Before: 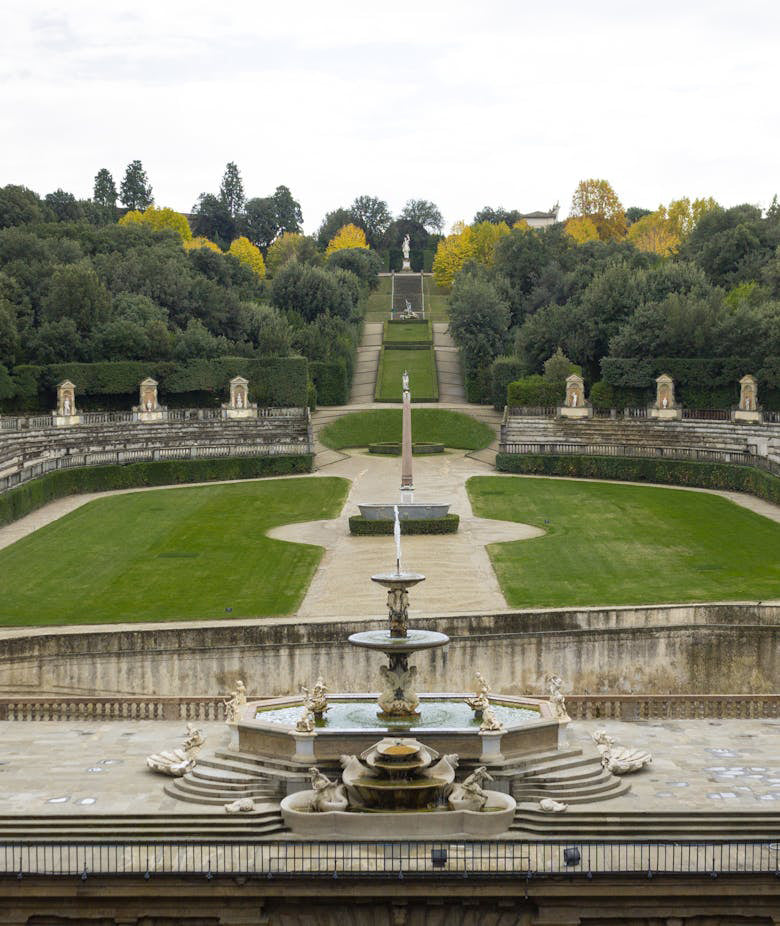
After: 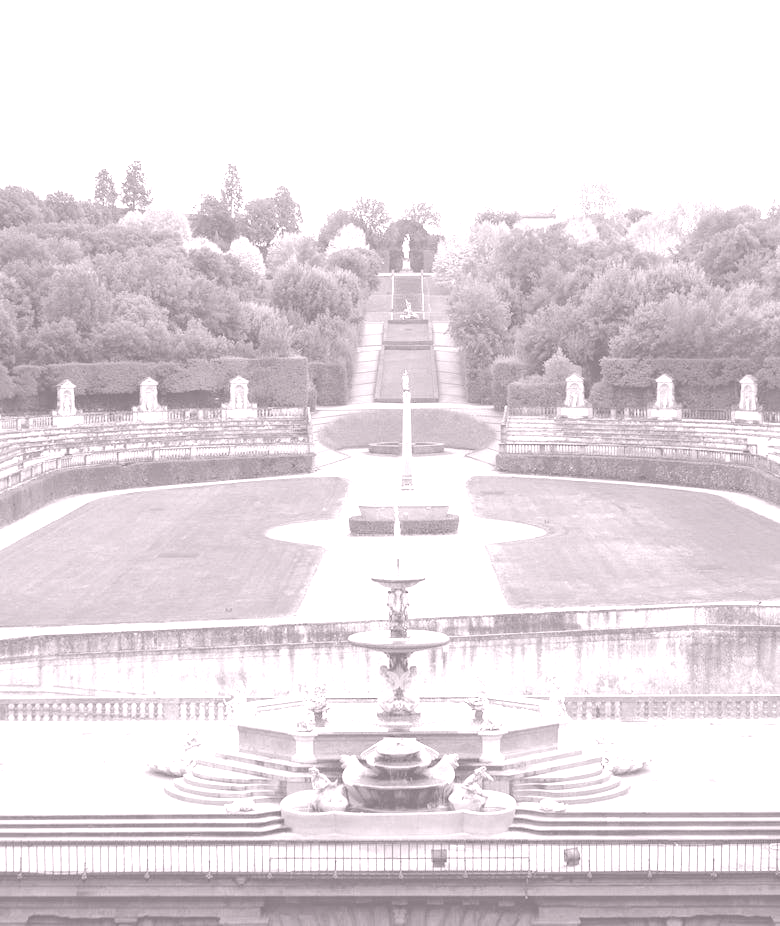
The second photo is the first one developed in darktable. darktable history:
colorize: hue 25.2°, saturation 83%, source mix 82%, lightness 79%, version 1
white balance: red 1, blue 1
